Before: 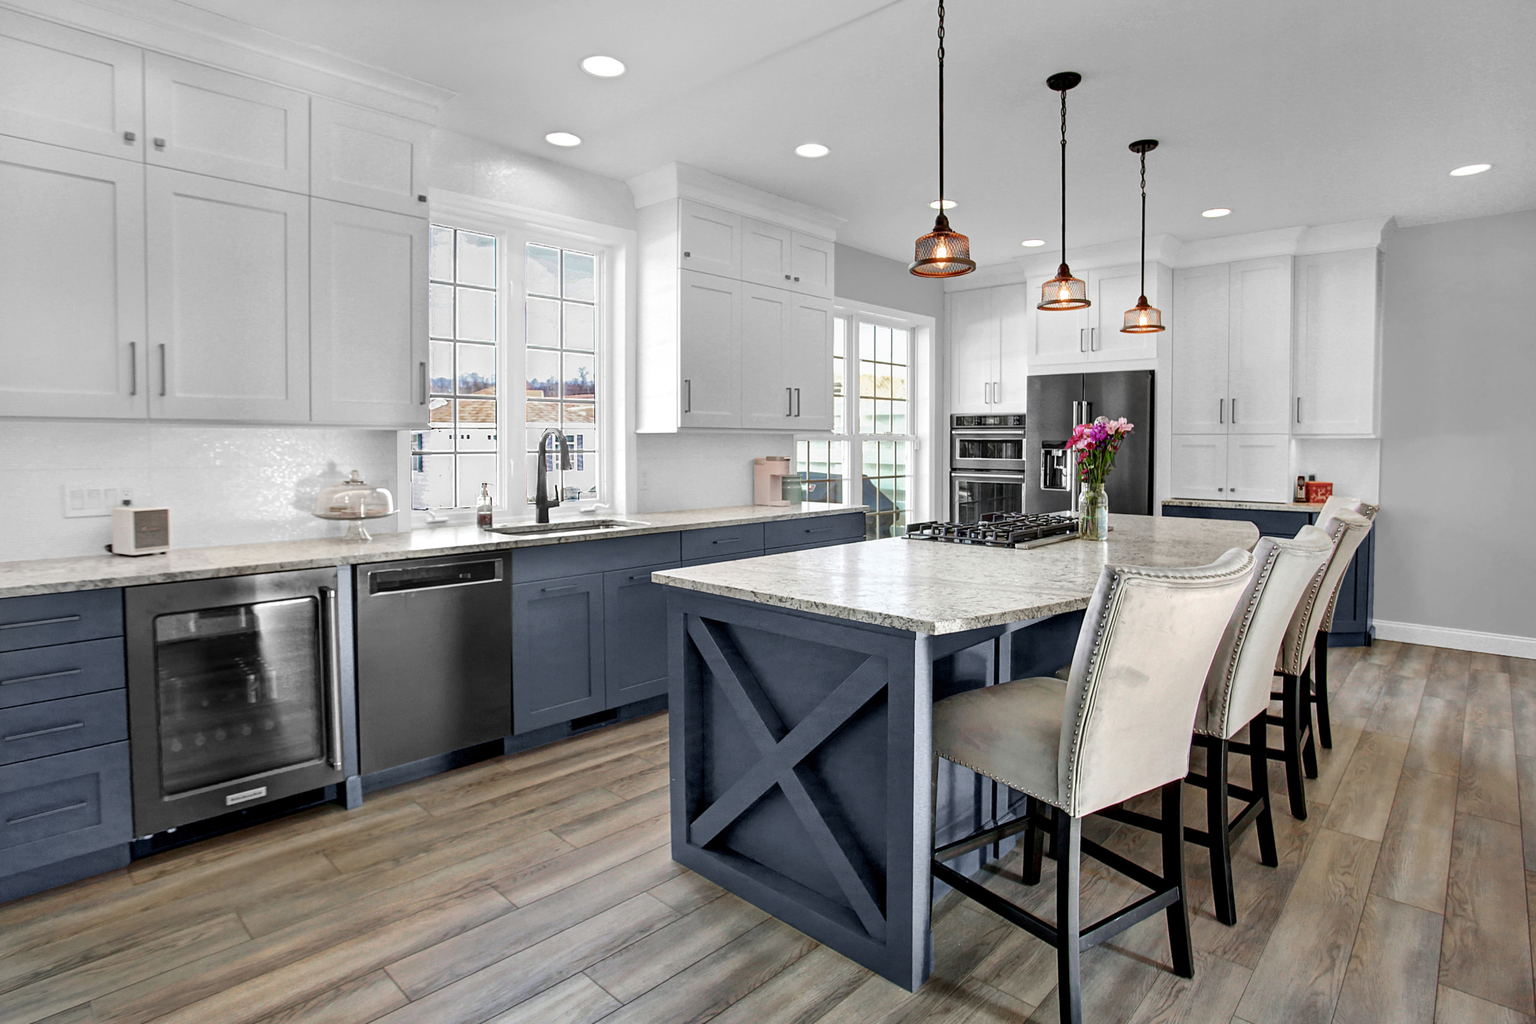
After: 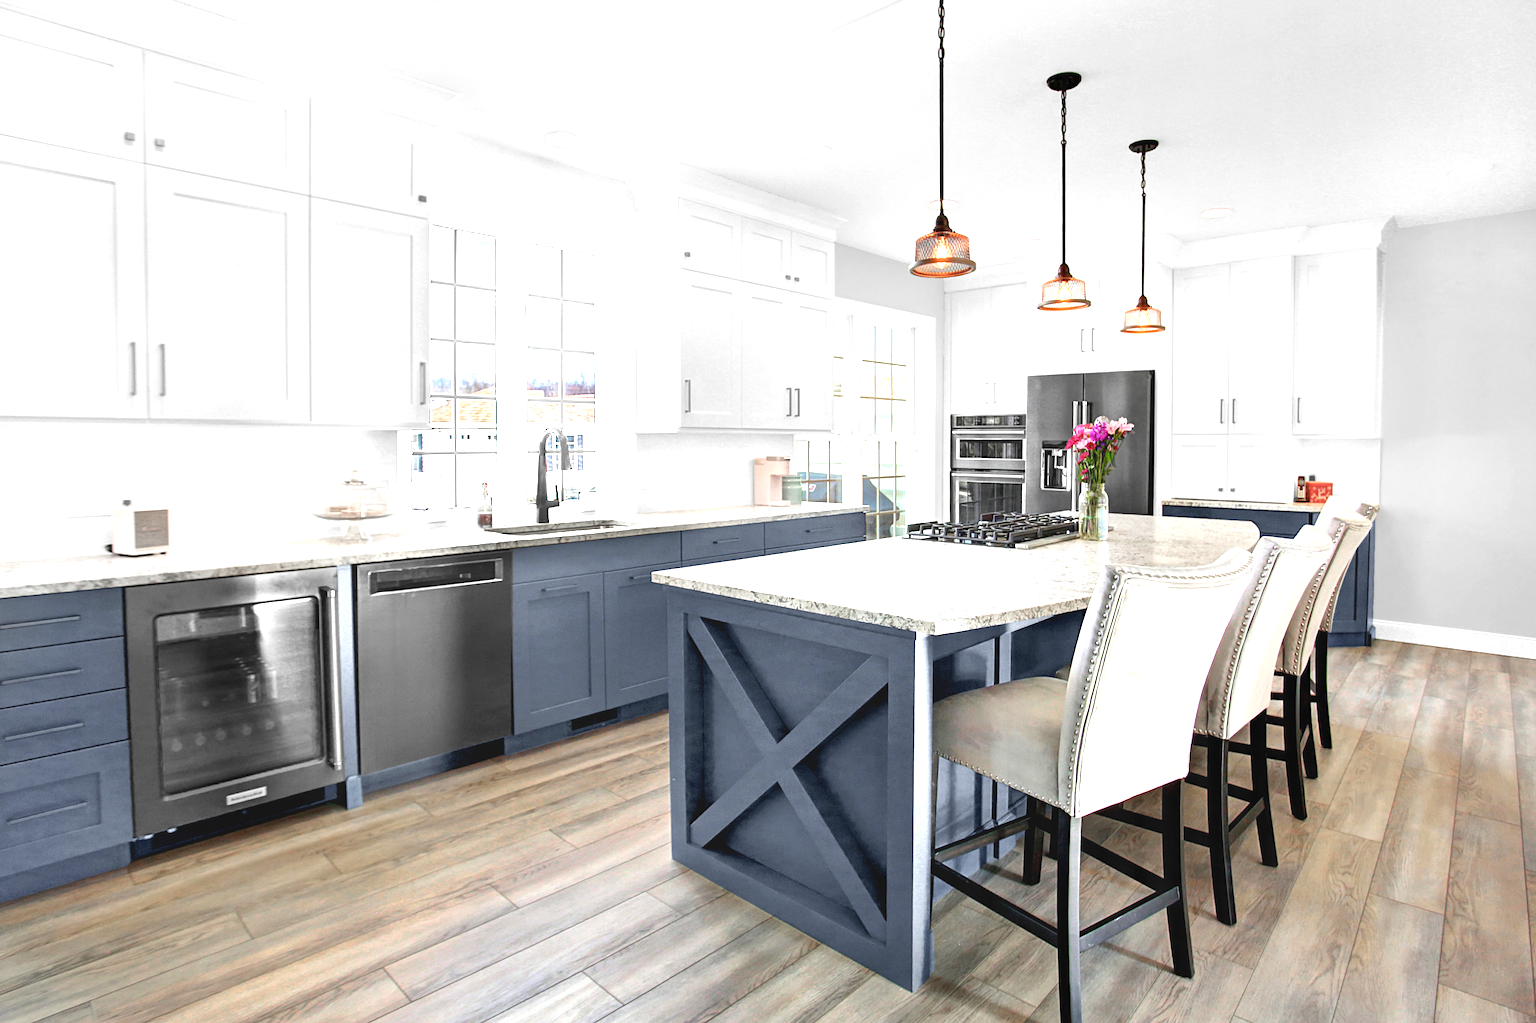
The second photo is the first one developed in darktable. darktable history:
exposure: black level correction 0, exposure 1.1 EV, compensate exposure bias true, compensate highlight preservation false
contrast equalizer: y [[0.46, 0.454, 0.451, 0.451, 0.455, 0.46], [0.5 ×6], [0.5 ×6], [0 ×6], [0 ×6]]
